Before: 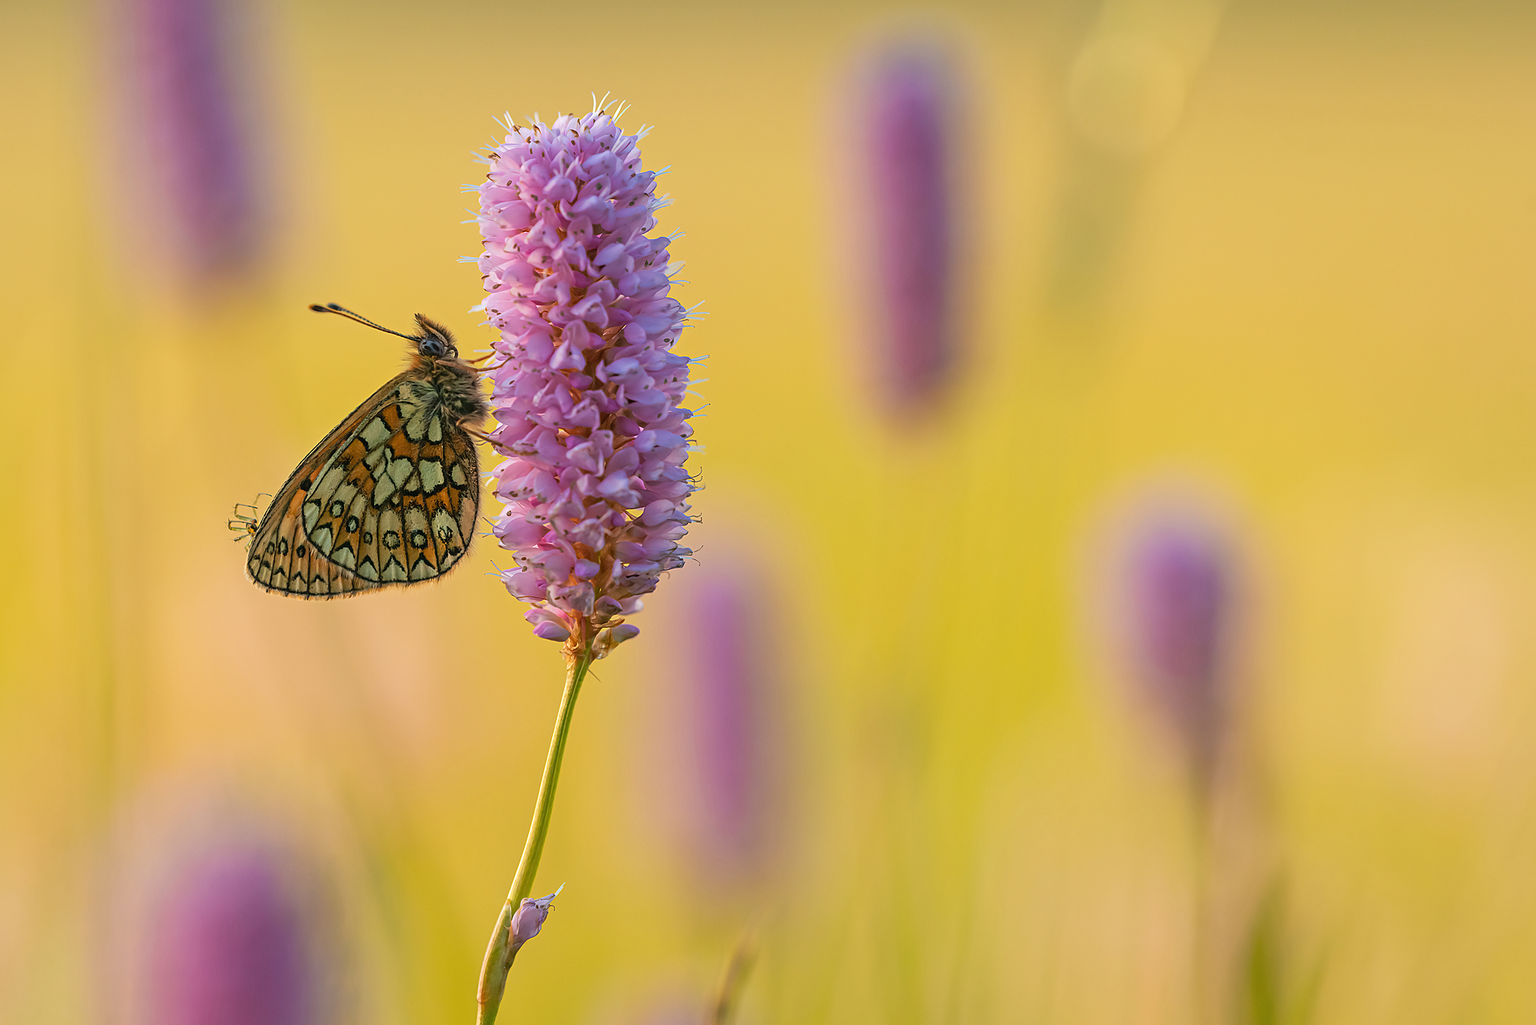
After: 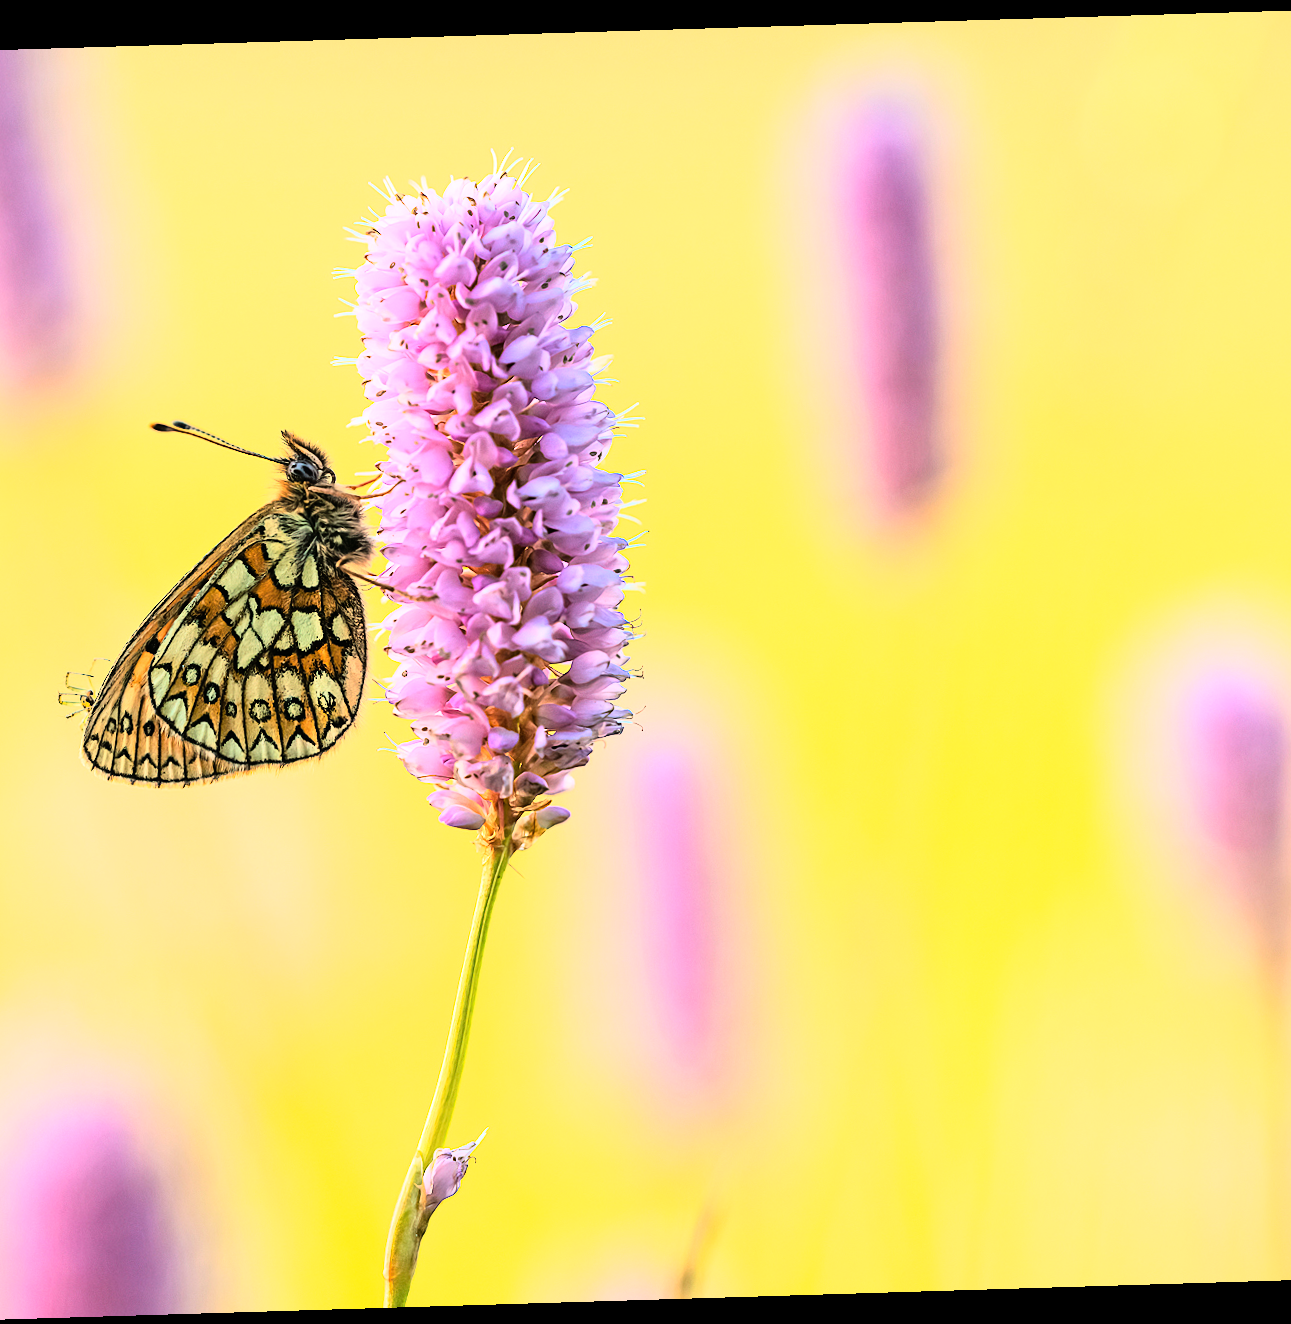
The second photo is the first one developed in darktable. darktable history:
rotate and perspective: rotation -1.75°, automatic cropping off
rgb curve: curves: ch0 [(0, 0) (0.21, 0.15) (0.24, 0.21) (0.5, 0.75) (0.75, 0.96) (0.89, 0.99) (1, 1)]; ch1 [(0, 0.02) (0.21, 0.13) (0.25, 0.2) (0.5, 0.67) (0.75, 0.9) (0.89, 0.97) (1, 1)]; ch2 [(0, 0.02) (0.21, 0.13) (0.25, 0.2) (0.5, 0.67) (0.75, 0.9) (0.89, 0.97) (1, 1)], compensate middle gray true
exposure: exposure 0.078 EV, compensate highlight preservation false
crop and rotate: left 12.648%, right 20.685%
